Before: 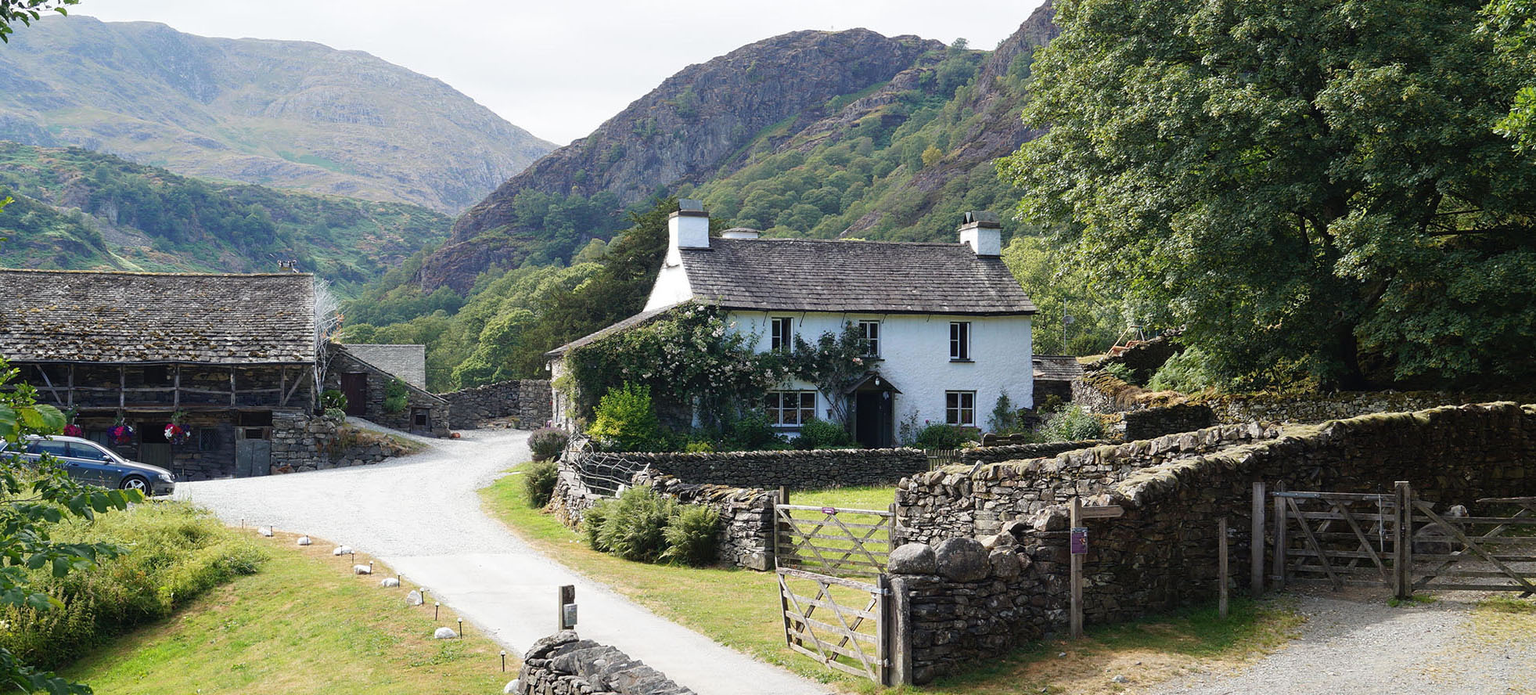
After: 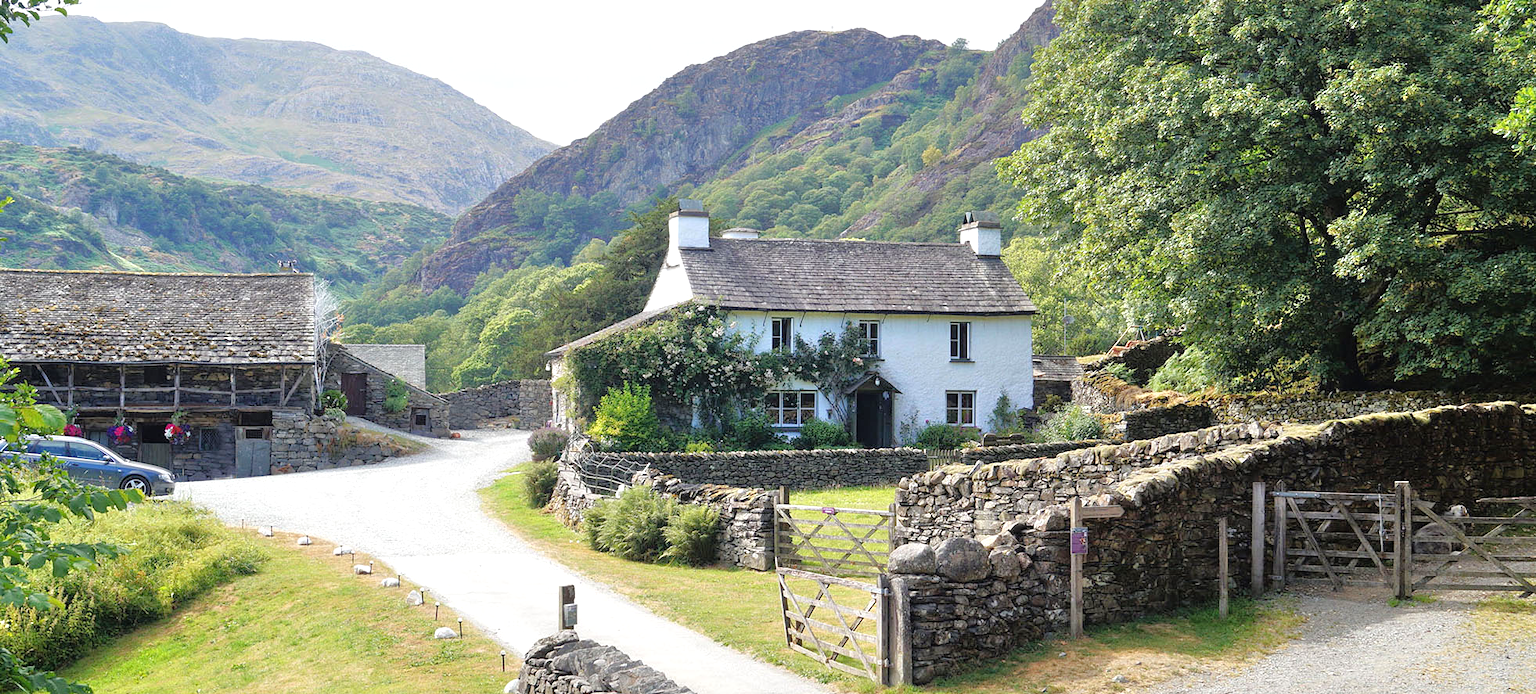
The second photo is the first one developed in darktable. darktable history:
exposure: exposure 0.207 EV, compensate highlight preservation false
tone equalizer: -7 EV 0.15 EV, -6 EV 0.6 EV, -5 EV 1.15 EV, -4 EV 1.33 EV, -3 EV 1.15 EV, -2 EV 0.6 EV, -1 EV 0.15 EV, mask exposure compensation -0.5 EV
